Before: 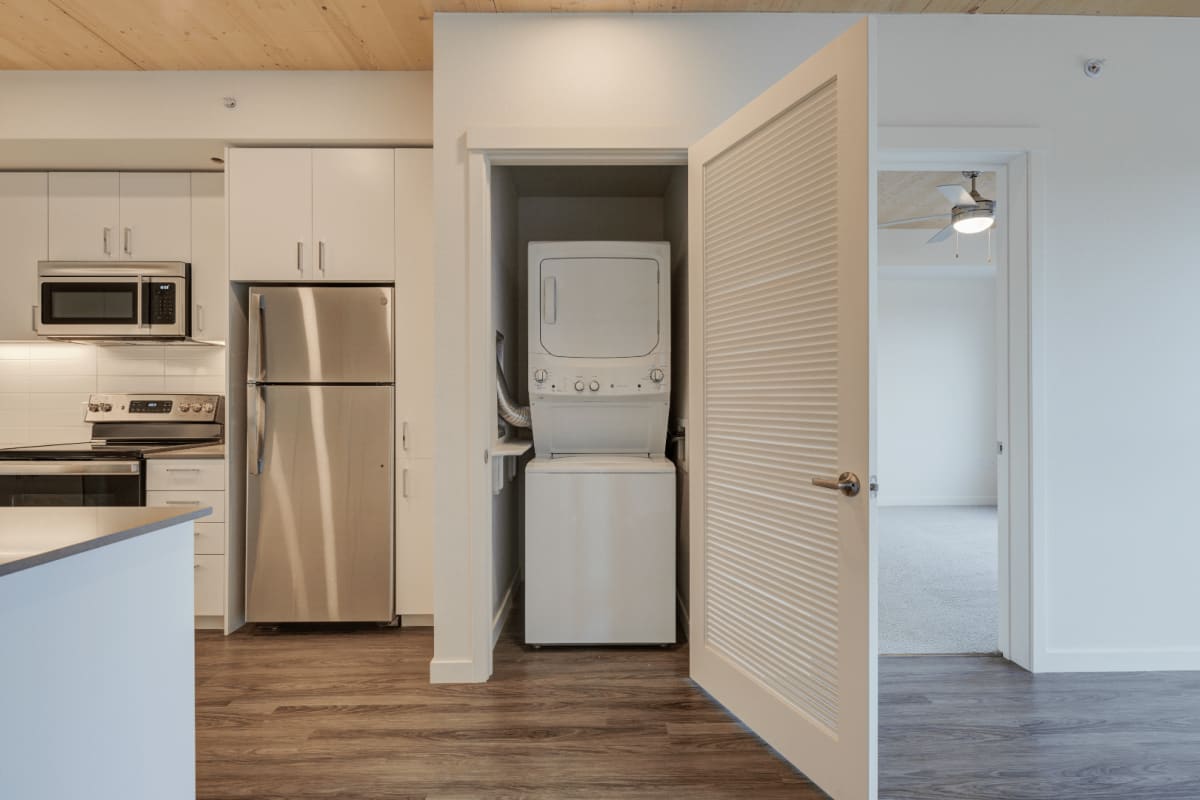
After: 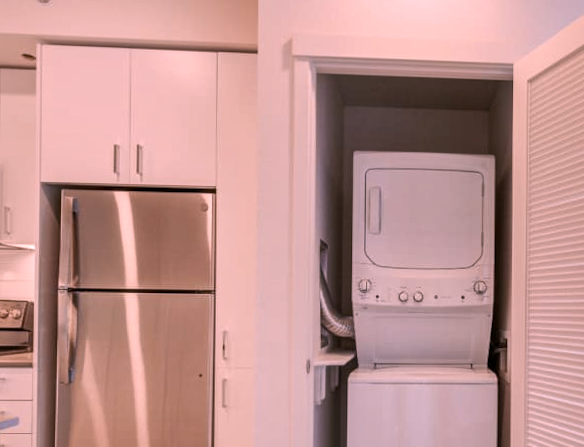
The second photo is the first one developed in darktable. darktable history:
rotate and perspective: rotation 0.679°, lens shift (horizontal) 0.136, crop left 0.009, crop right 0.991, crop top 0.078, crop bottom 0.95
white balance: red 1.188, blue 1.11
local contrast: mode bilateral grid, contrast 20, coarseness 50, detail 140%, midtone range 0.2
crop: left 17.835%, top 7.675%, right 32.881%, bottom 32.213%
